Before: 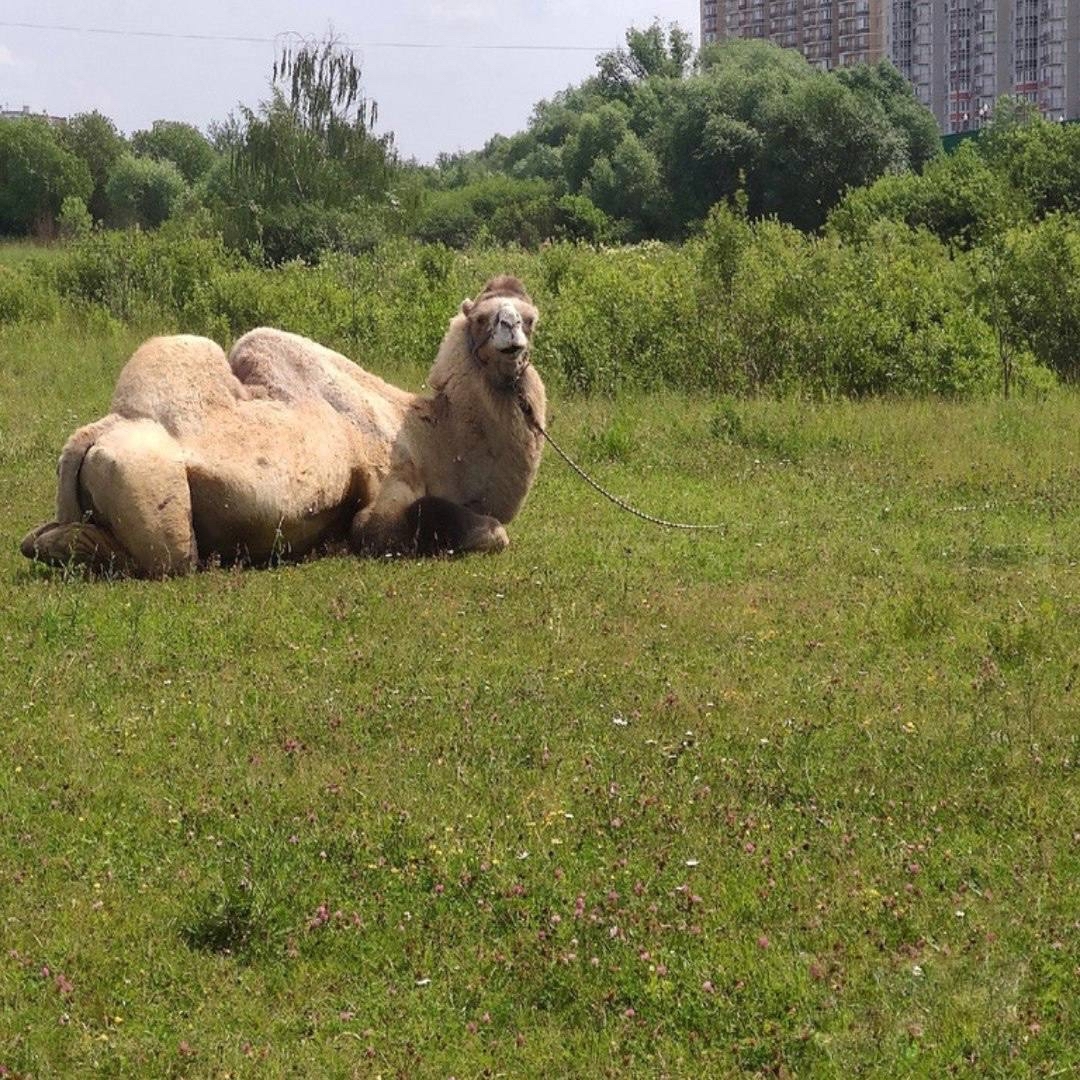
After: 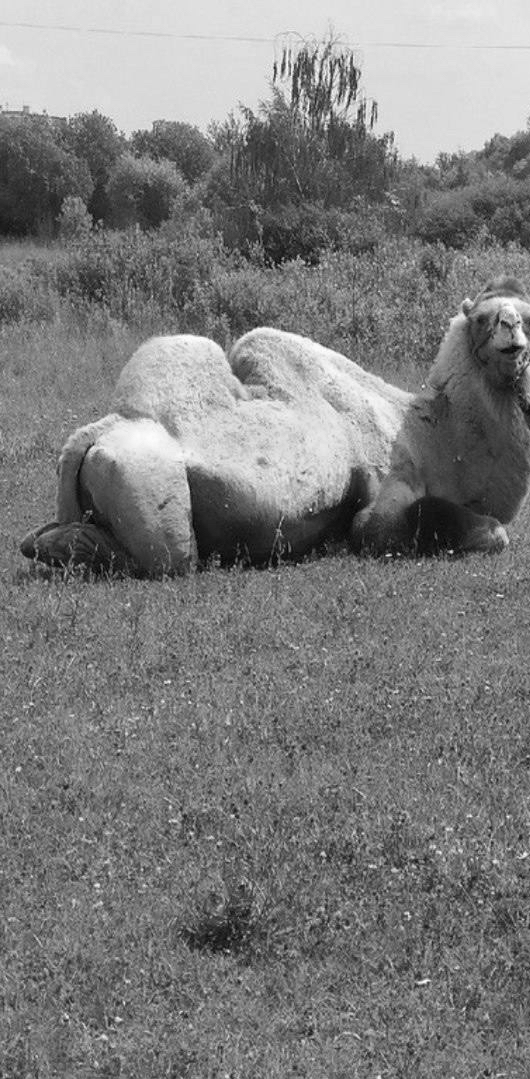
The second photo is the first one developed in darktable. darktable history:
crop and rotate: left 0%, top 0%, right 50.845%
monochrome: on, module defaults
